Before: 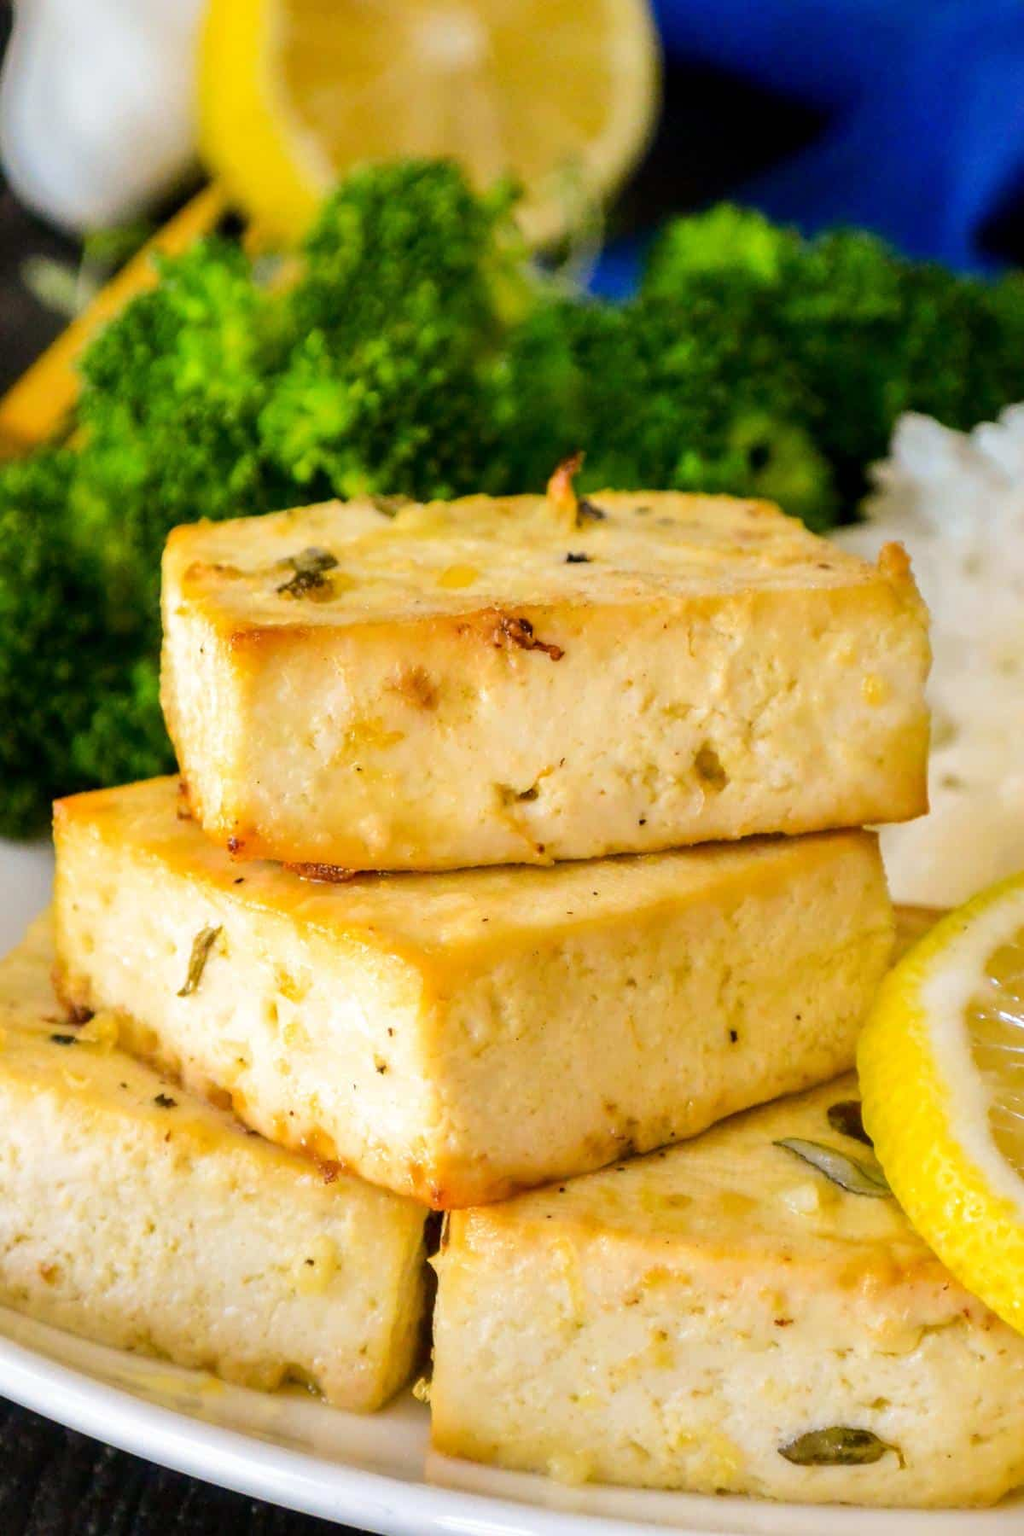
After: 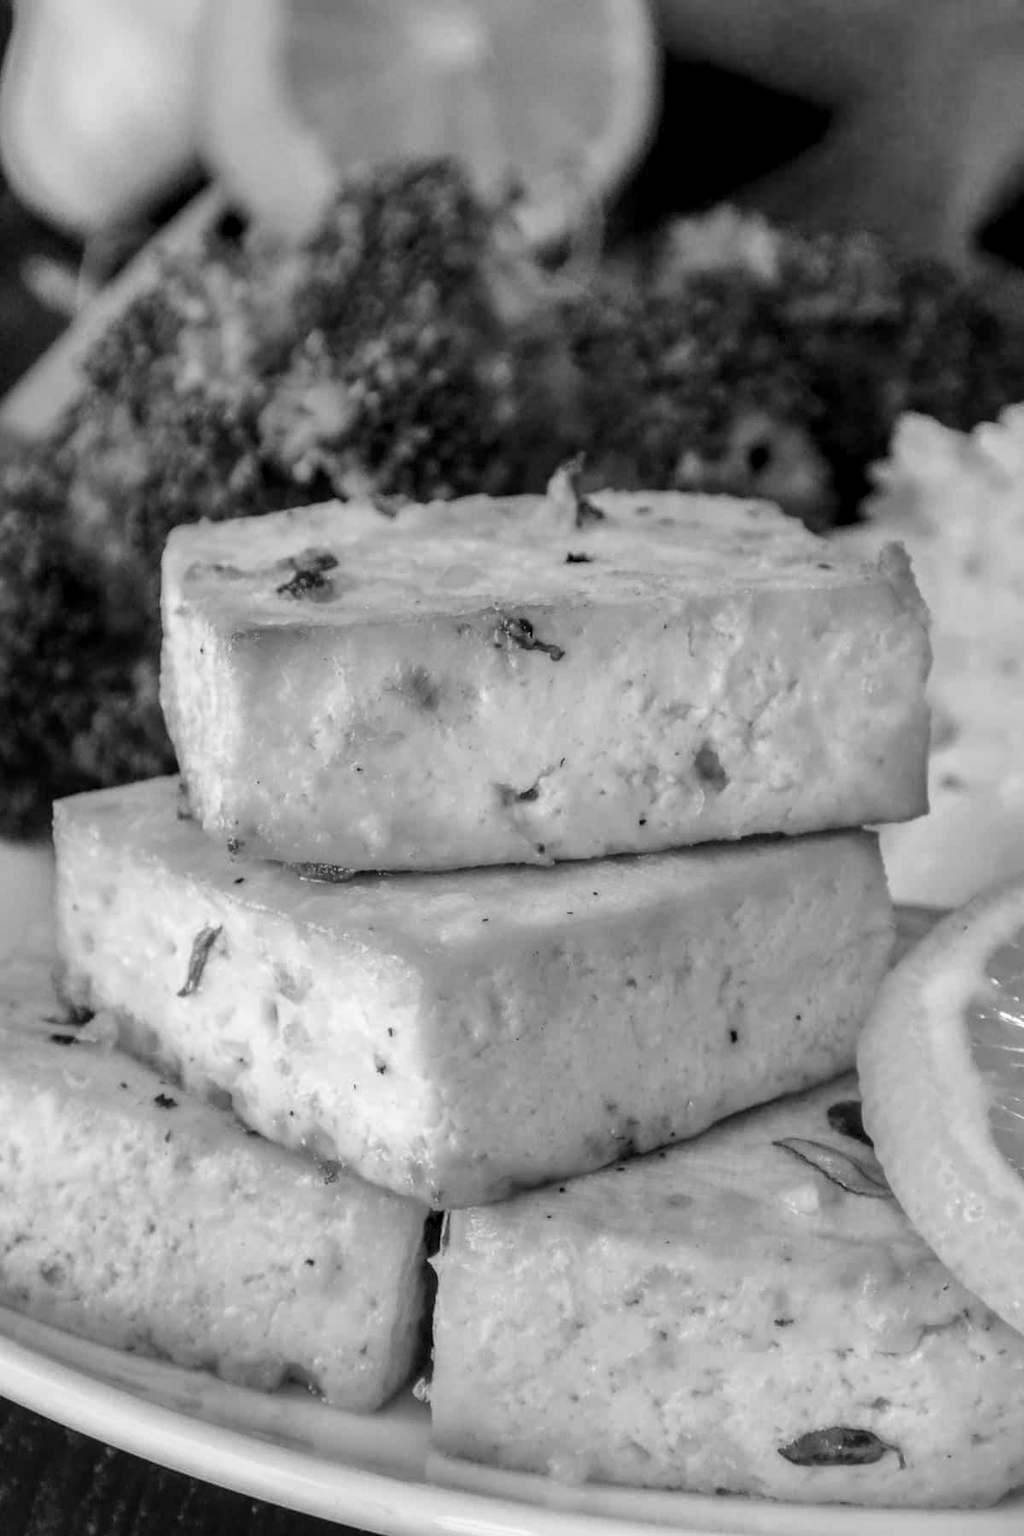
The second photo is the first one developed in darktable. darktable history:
white balance: red 1.029, blue 0.92
local contrast: on, module defaults
color calibration: output gray [0.21, 0.42, 0.37, 0], gray › normalize channels true, illuminant same as pipeline (D50), adaptation XYZ, x 0.346, y 0.359, gamut compression 0
